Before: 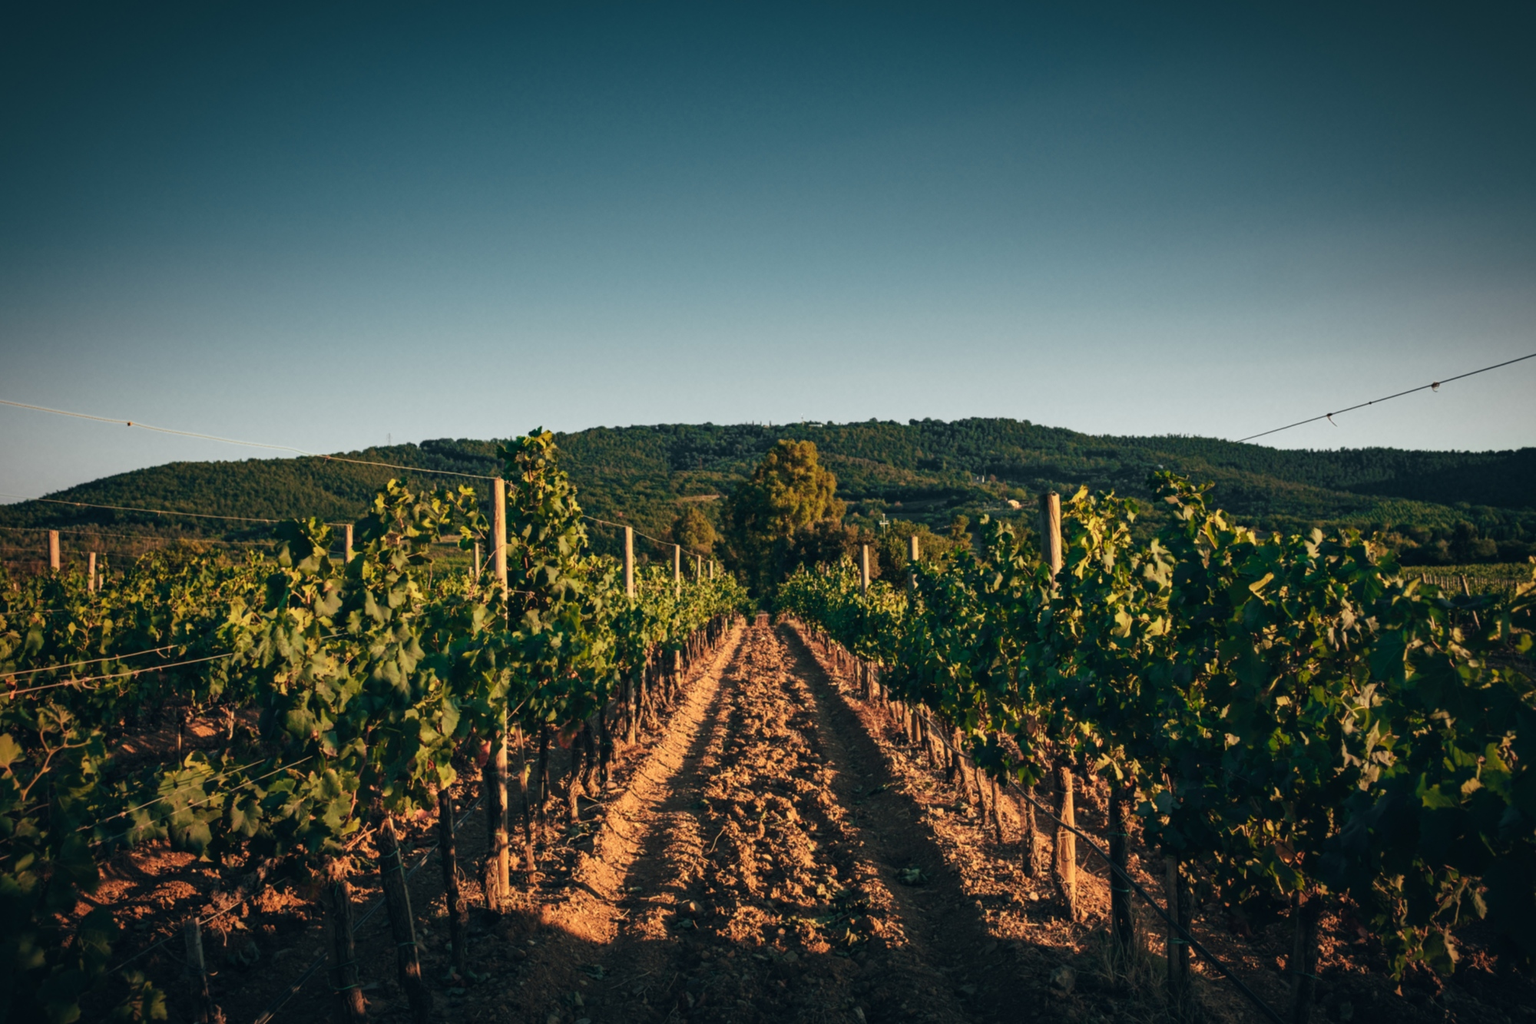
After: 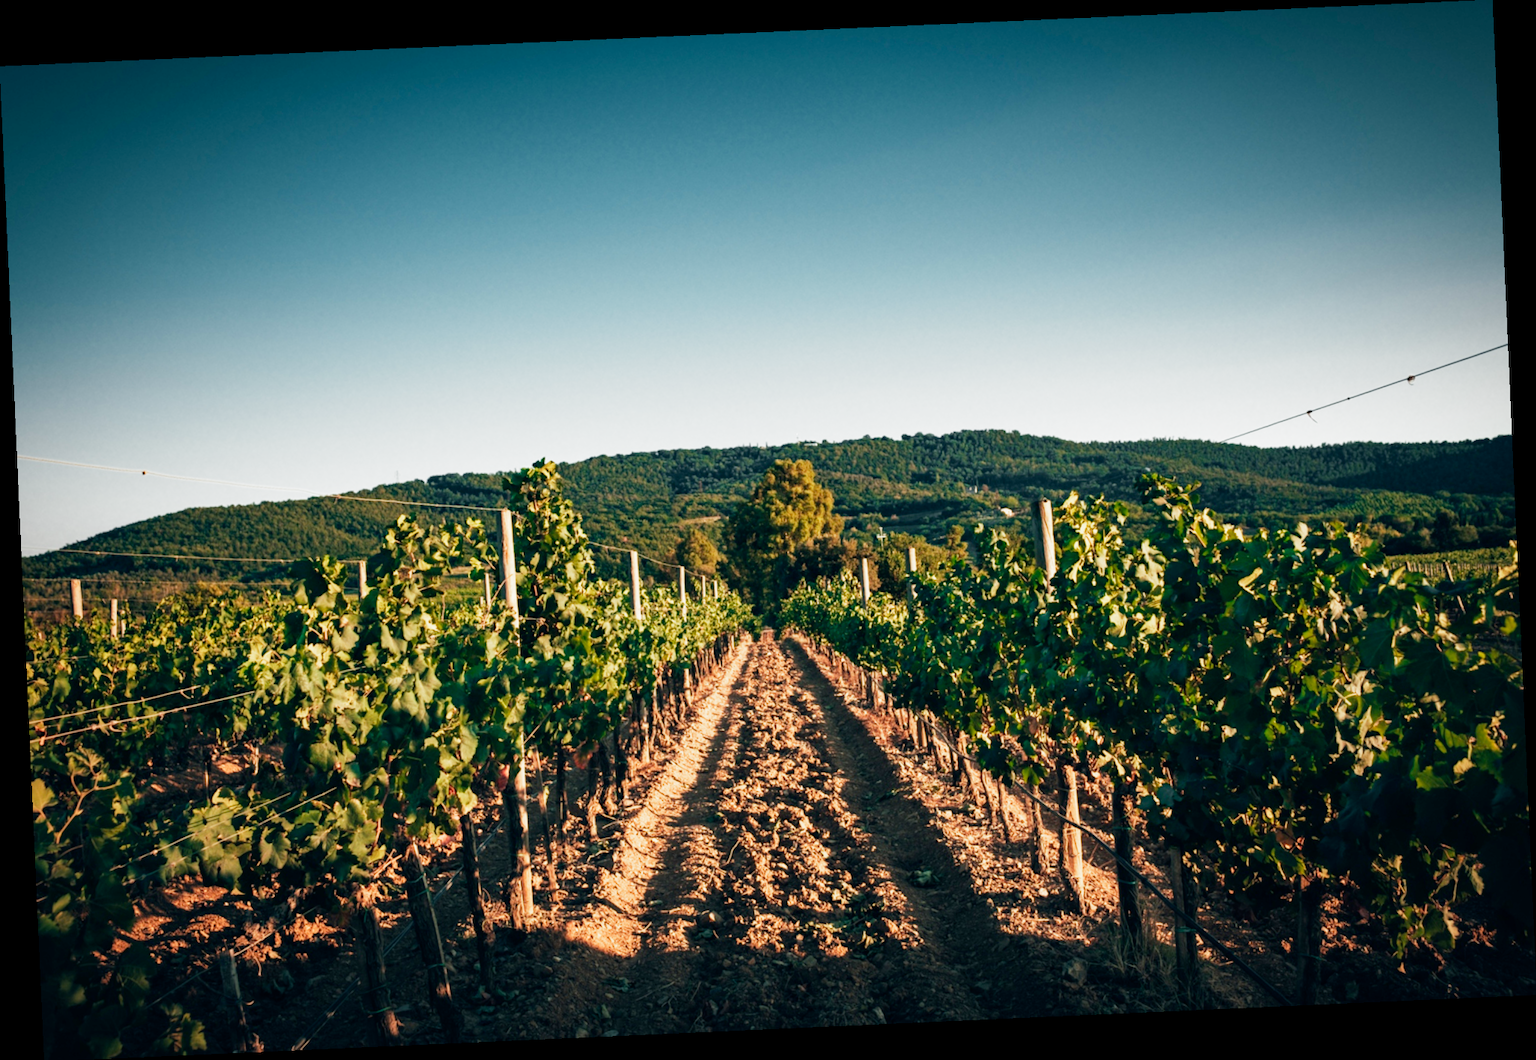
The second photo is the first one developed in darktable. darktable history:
rotate and perspective: rotation -2.56°, automatic cropping off
filmic rgb: middle gray luminance 9.23%, black relative exposure -10.55 EV, white relative exposure 3.45 EV, threshold 6 EV, target black luminance 0%, hardness 5.98, latitude 59.69%, contrast 1.087, highlights saturation mix 5%, shadows ↔ highlights balance 29.23%, add noise in highlights 0, preserve chrominance no, color science v3 (2019), use custom middle-gray values true, iterations of high-quality reconstruction 0, contrast in highlights soft, enable highlight reconstruction true
